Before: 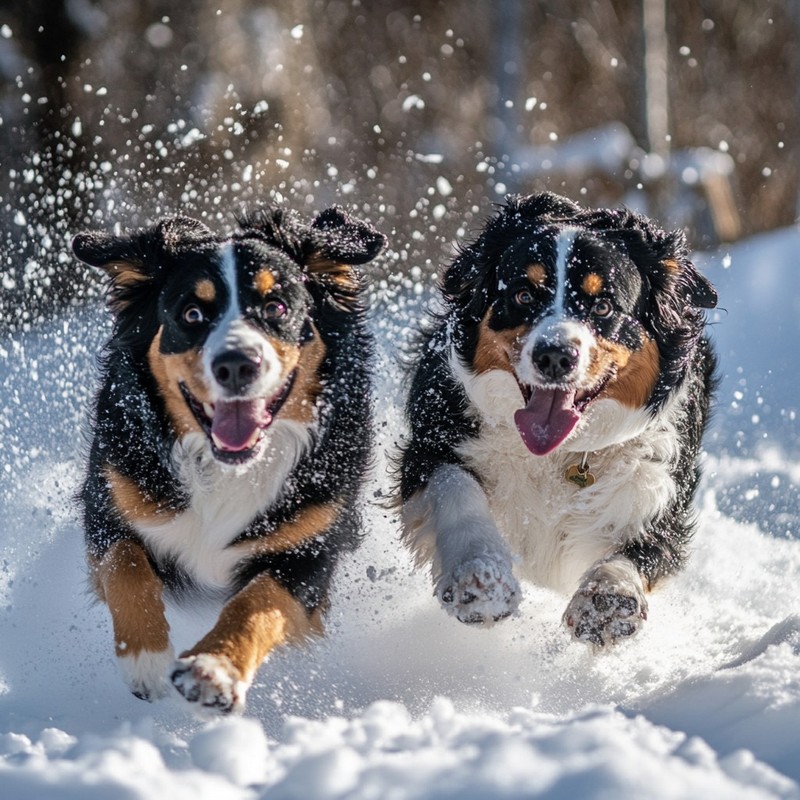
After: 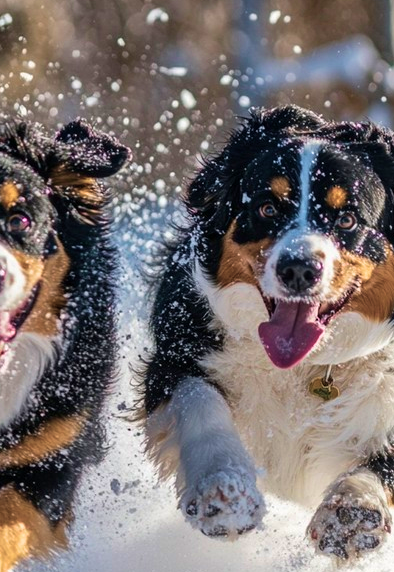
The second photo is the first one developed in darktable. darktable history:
crop: left 32.007%, top 10.975%, right 18.741%, bottom 17.459%
velvia: strength 55.74%
